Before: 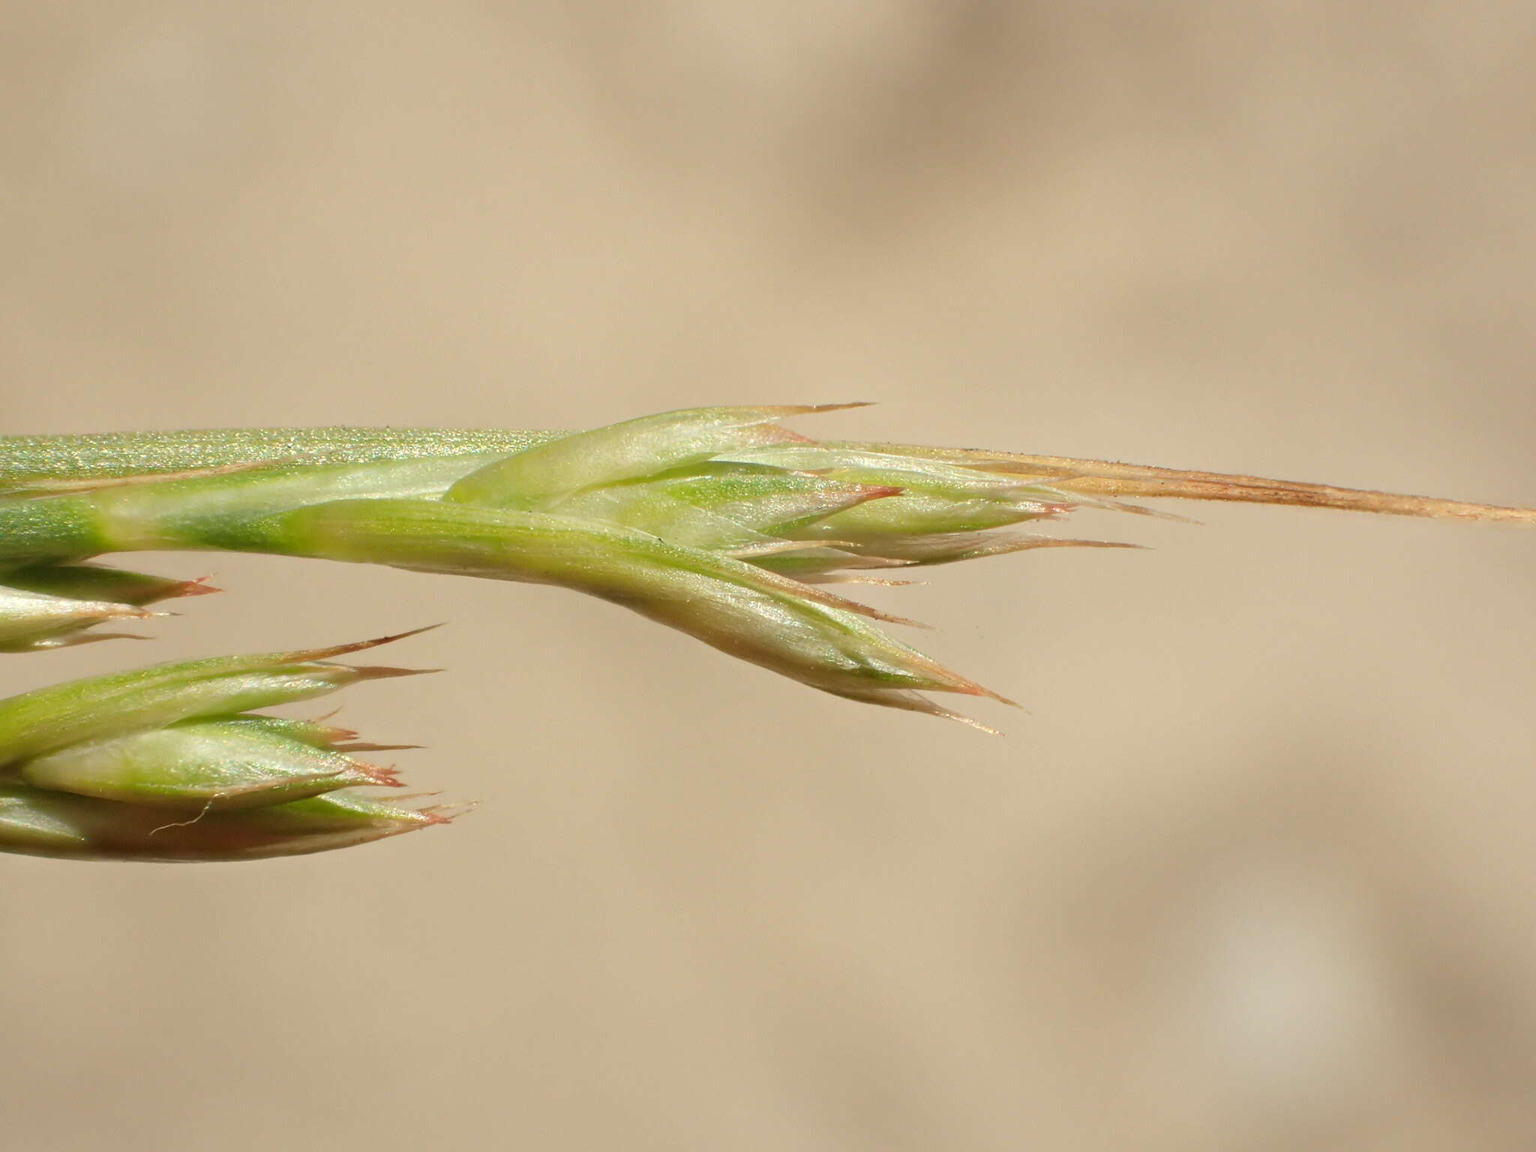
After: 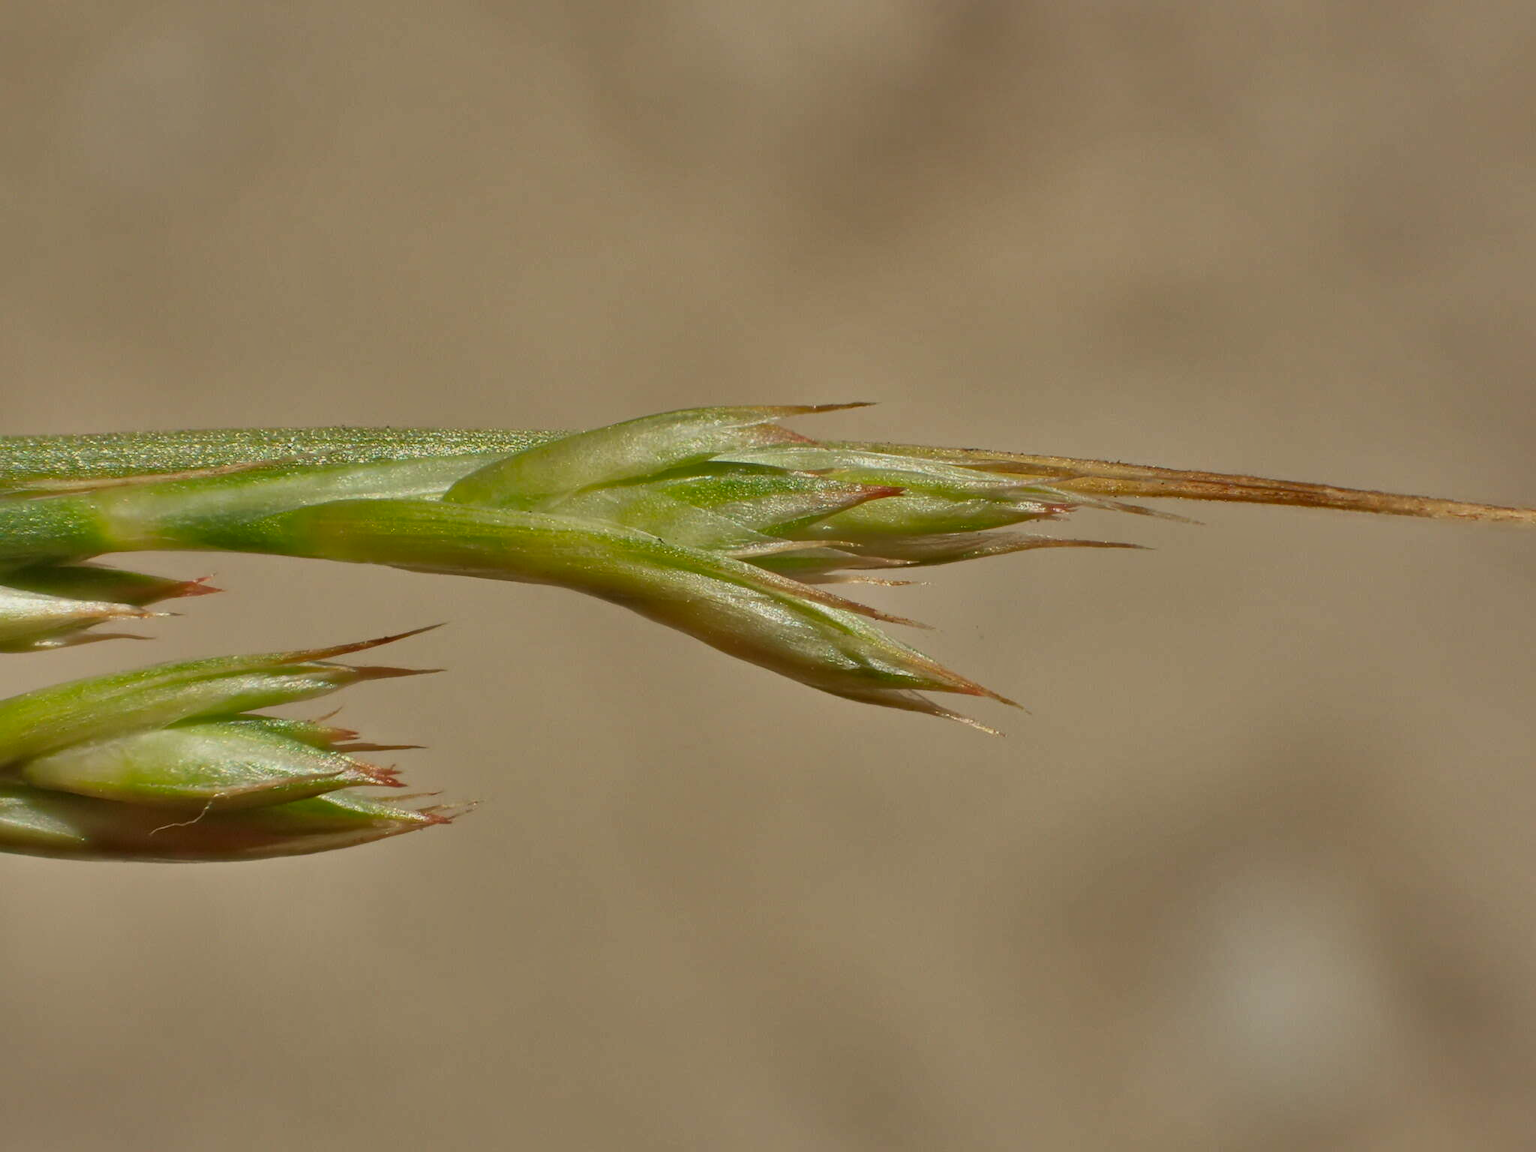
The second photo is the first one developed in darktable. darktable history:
shadows and highlights: shadows 80.73, white point adjustment -9.07, highlights -61.46, soften with gaussian
